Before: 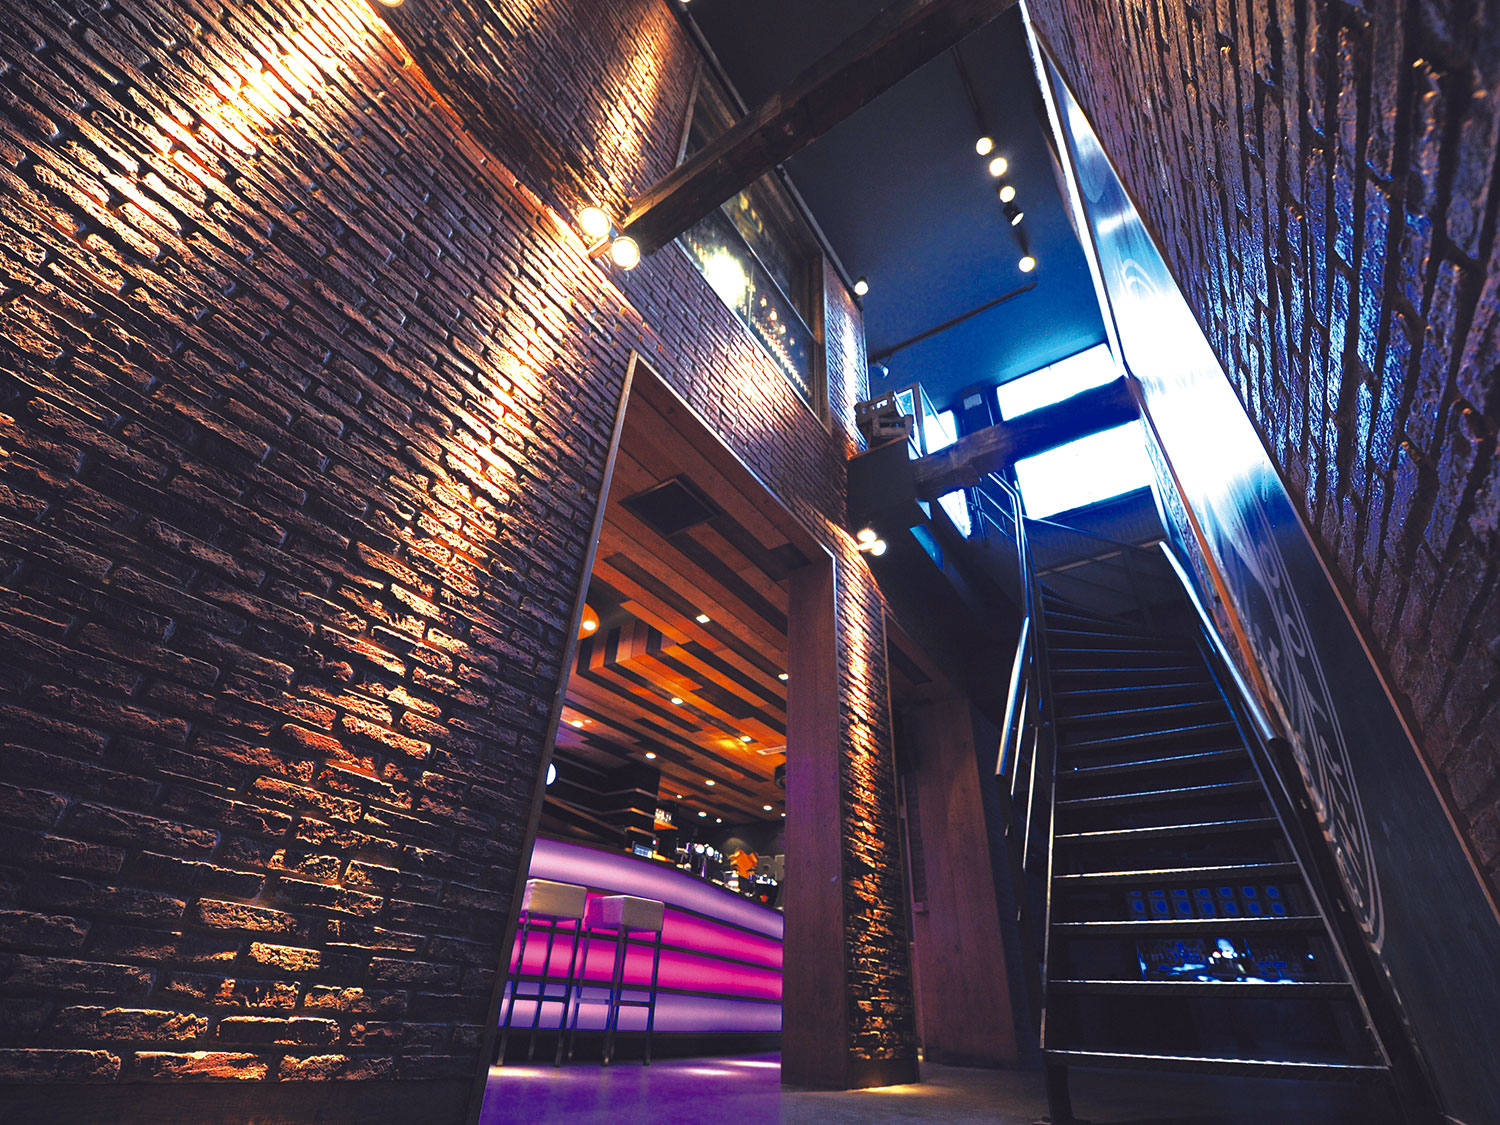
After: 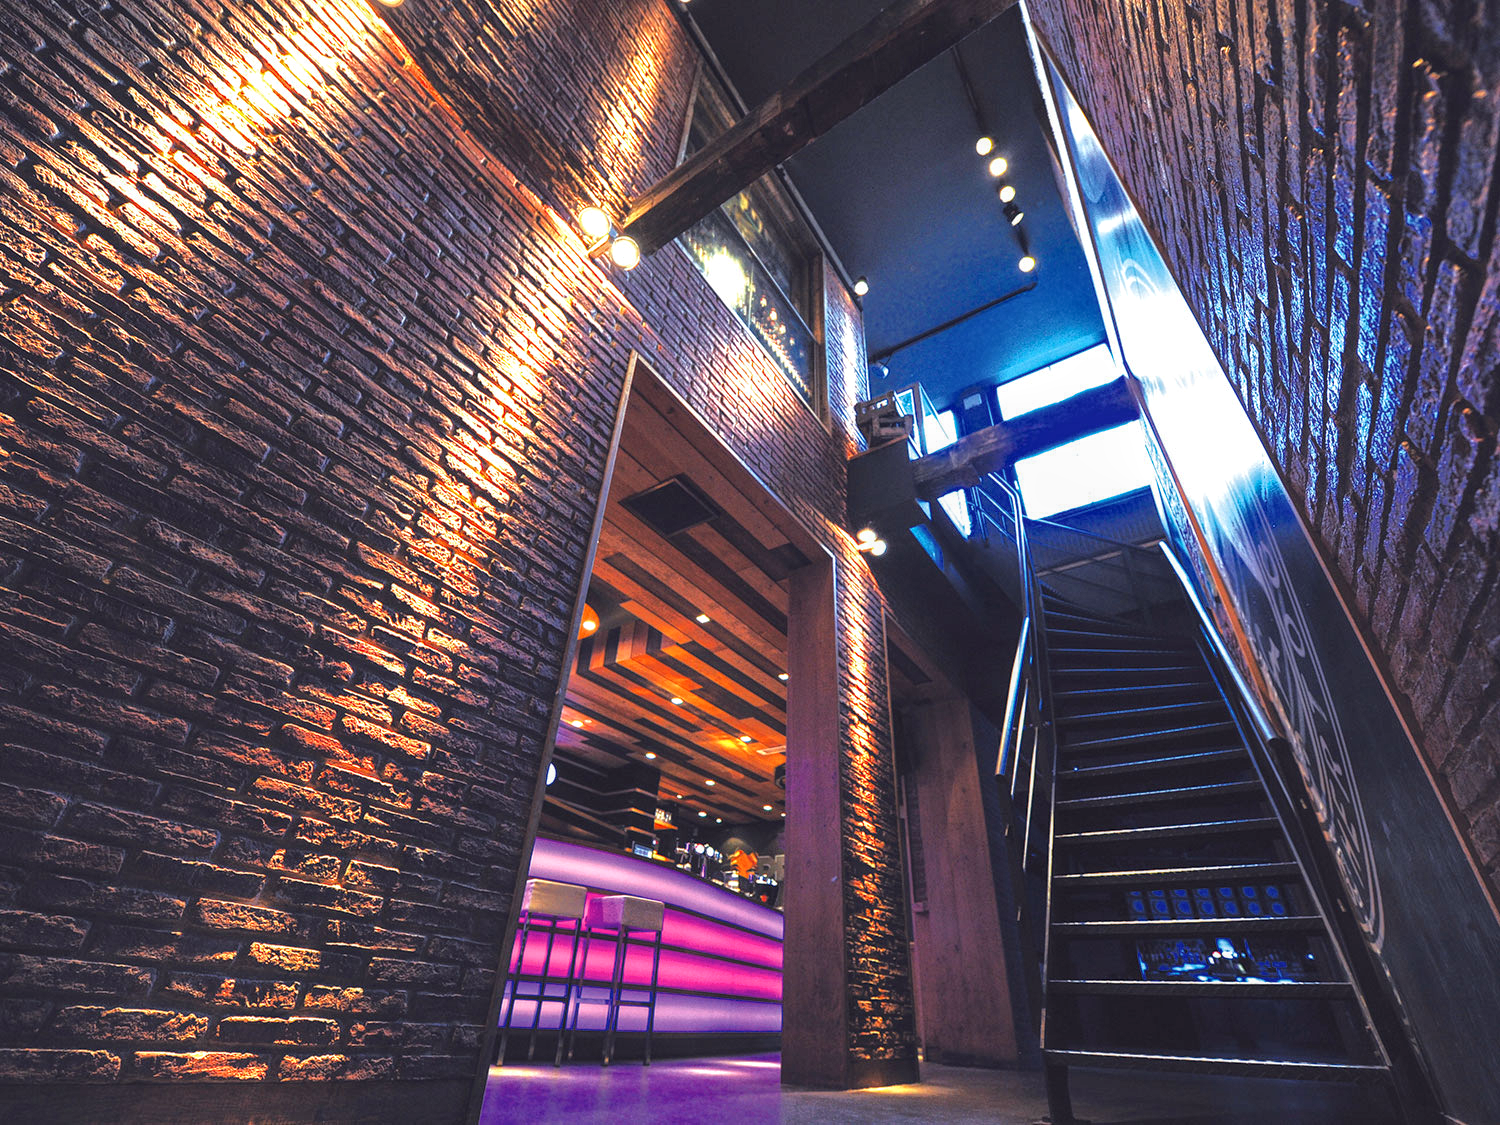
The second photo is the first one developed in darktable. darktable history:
local contrast: highlights 100%, shadows 100%, detail 200%, midtone range 0.2
contrast brightness saturation: contrast -0.1, brightness 0.05, saturation 0.08
